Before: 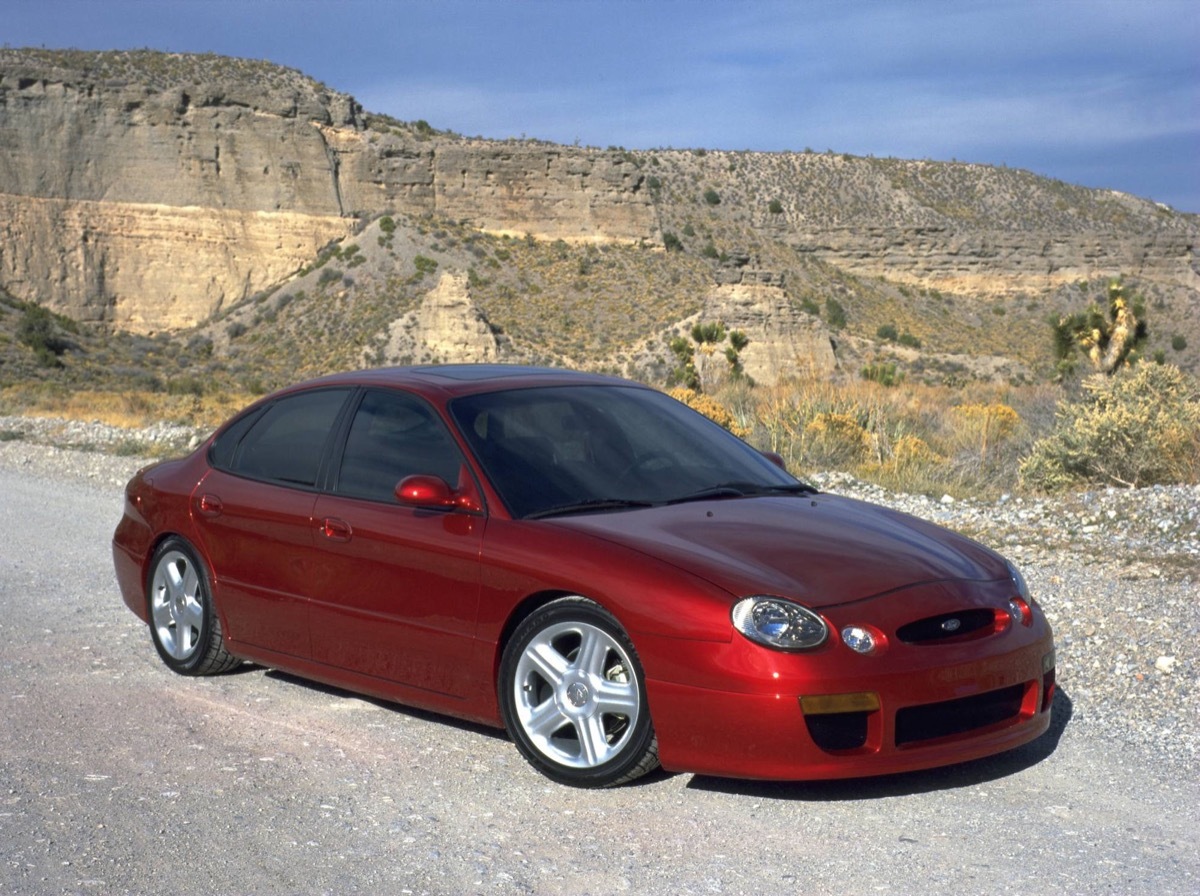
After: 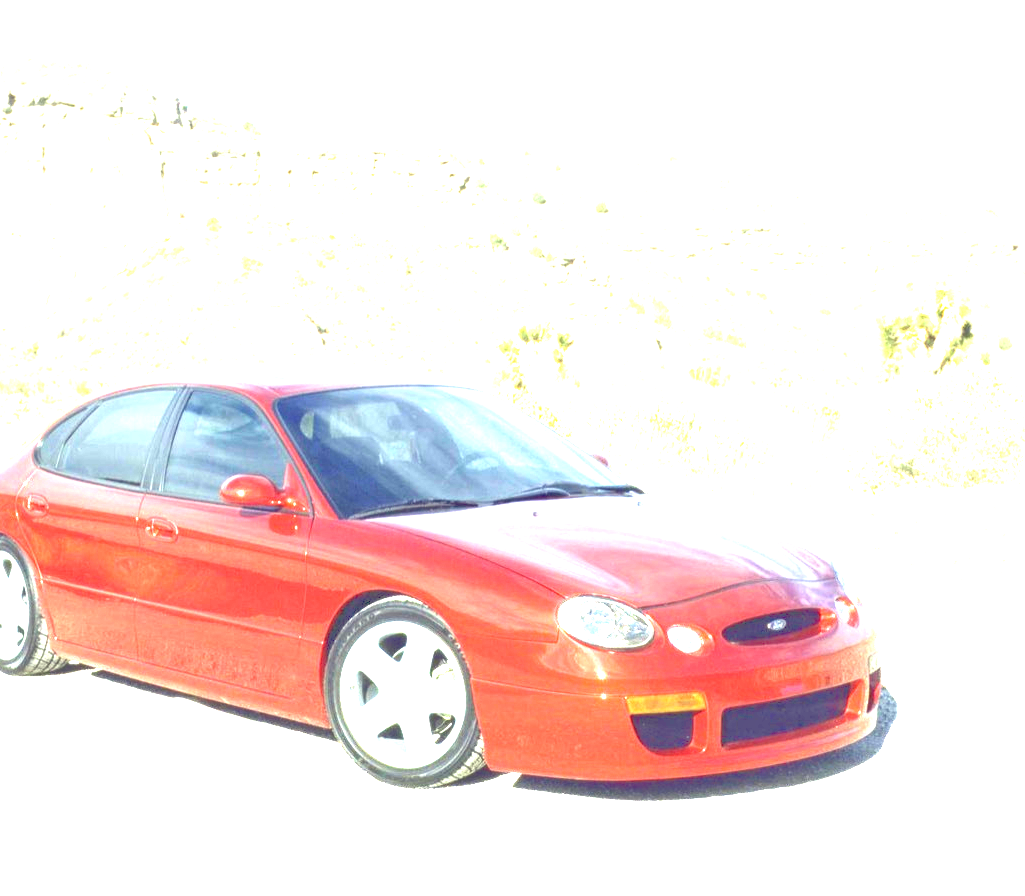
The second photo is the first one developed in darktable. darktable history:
exposure: black level correction 0, exposure 3.936 EV, compensate exposure bias true, compensate highlight preservation false
tone equalizer: -7 EV 0.145 EV, -6 EV 0.635 EV, -5 EV 1.14 EV, -4 EV 1.36 EV, -3 EV 1.18 EV, -2 EV 0.6 EV, -1 EV 0.168 EV
crop and rotate: left 14.579%
color correction: highlights a* -5.73, highlights b* 10.84
